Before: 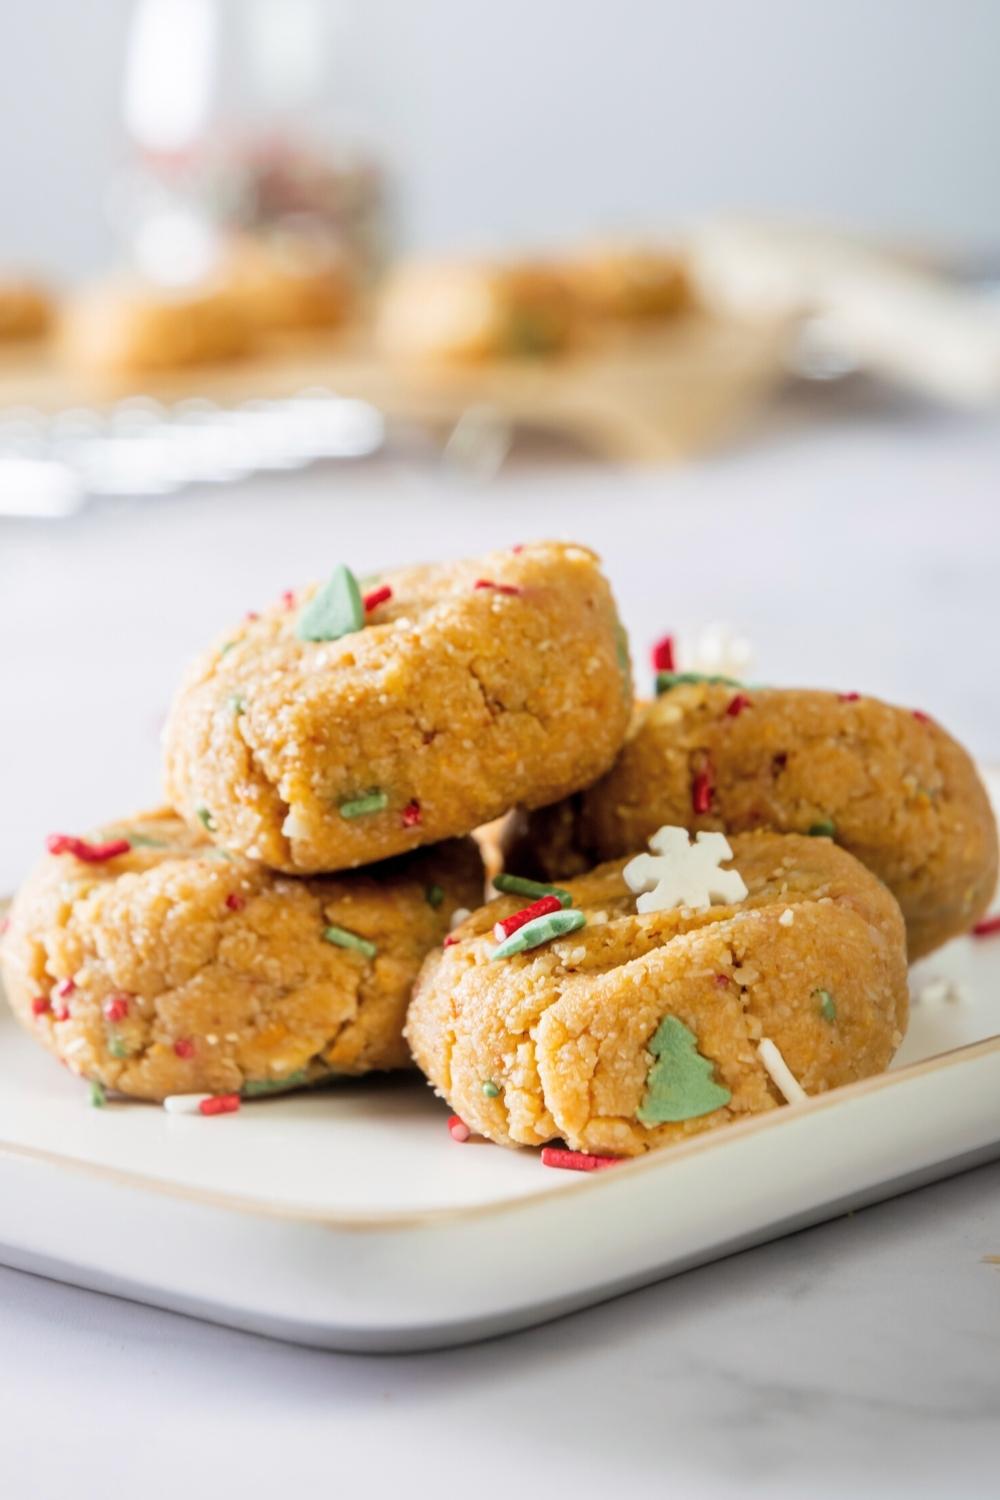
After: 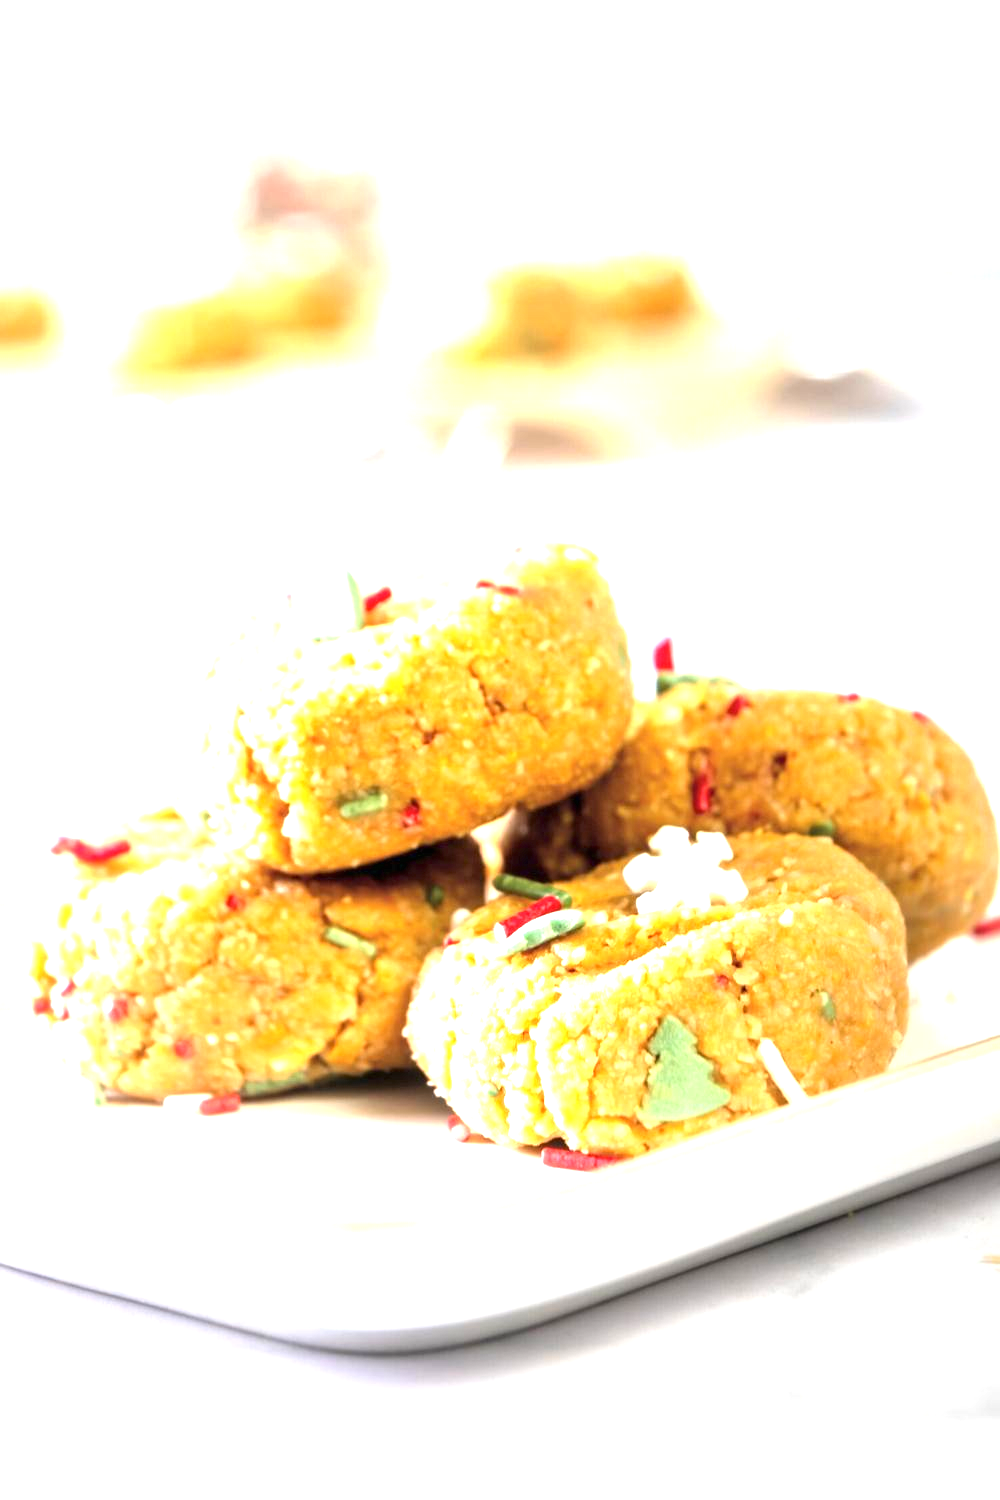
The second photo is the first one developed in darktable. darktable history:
exposure: black level correction 0, exposure 1.595 EV, compensate exposure bias true, compensate highlight preservation false
